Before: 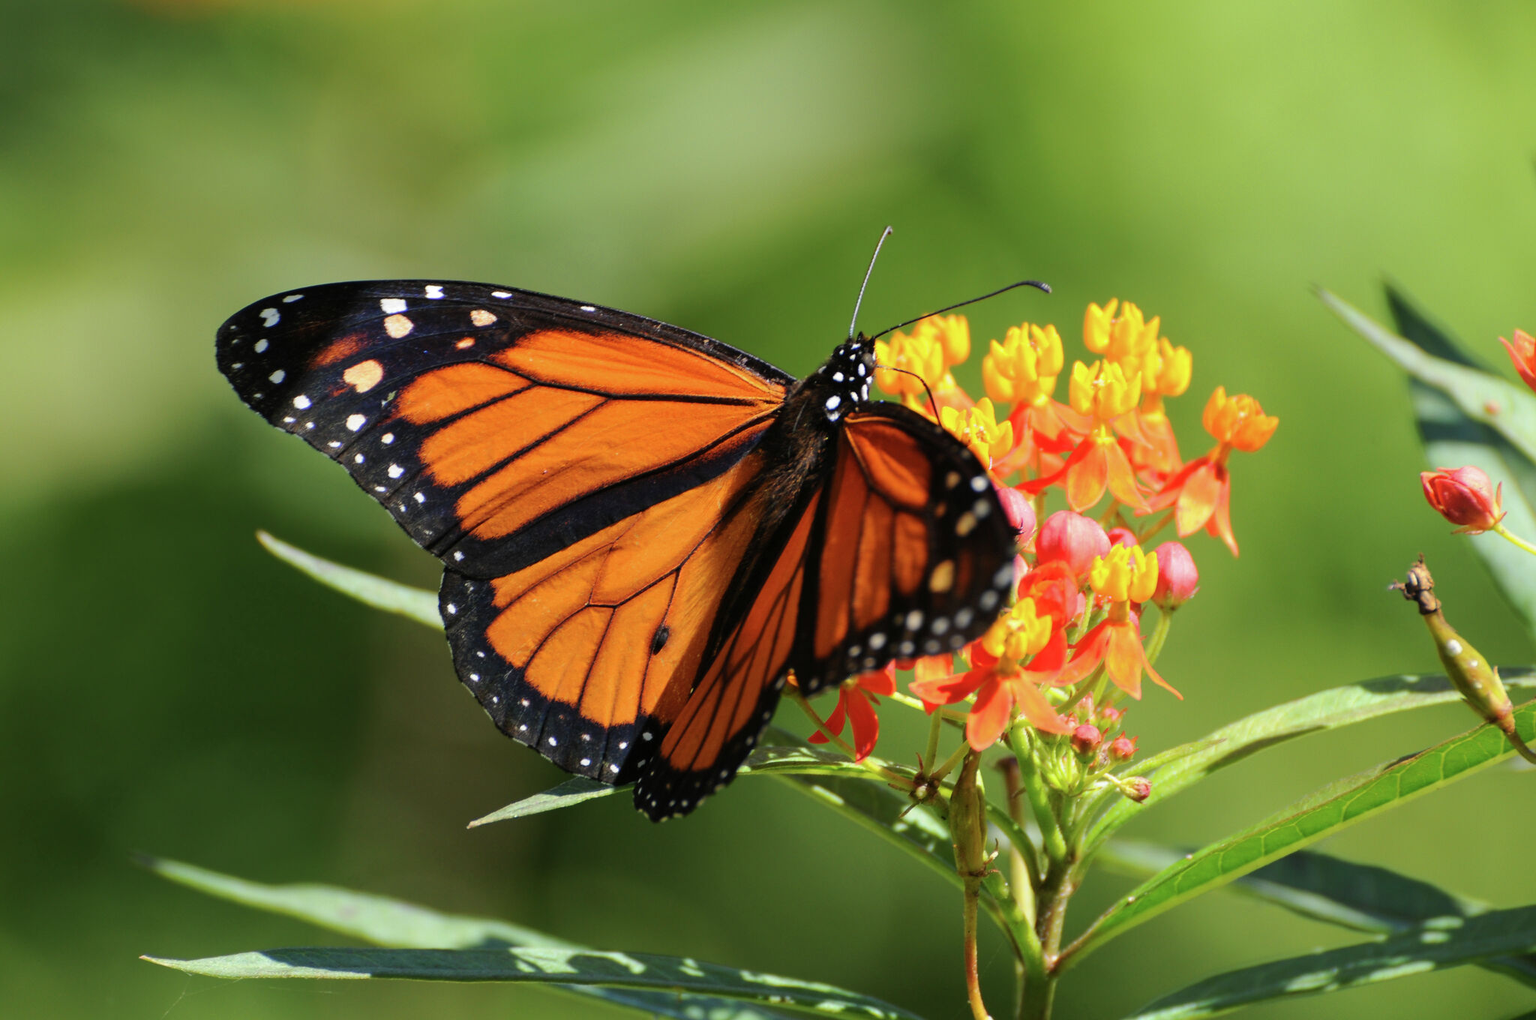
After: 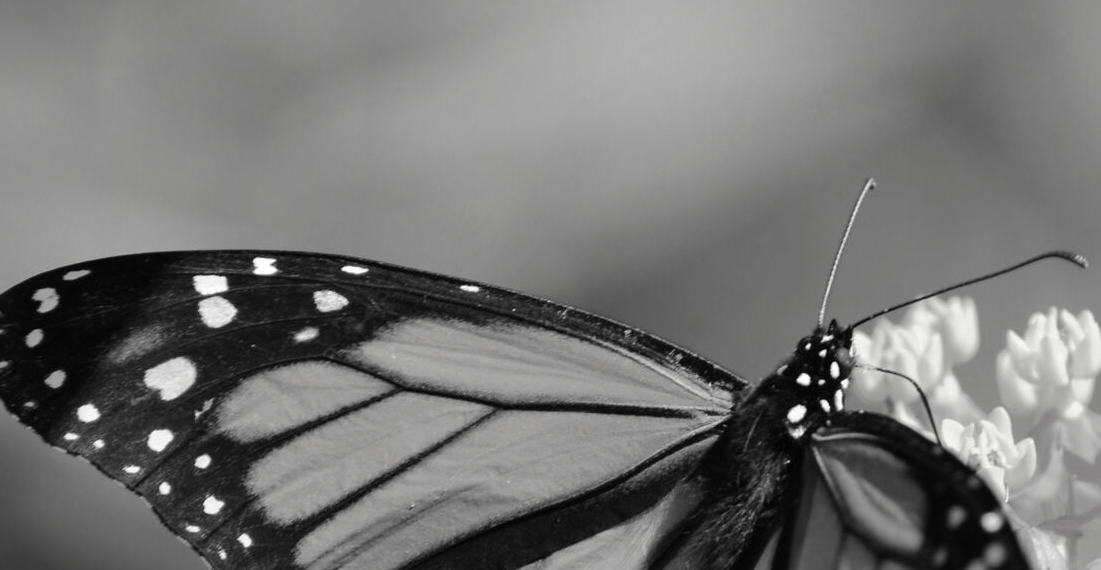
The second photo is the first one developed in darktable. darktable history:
contrast brightness saturation: saturation -0.994
crop: left 15.359%, top 9.098%, right 30.834%, bottom 48.948%
